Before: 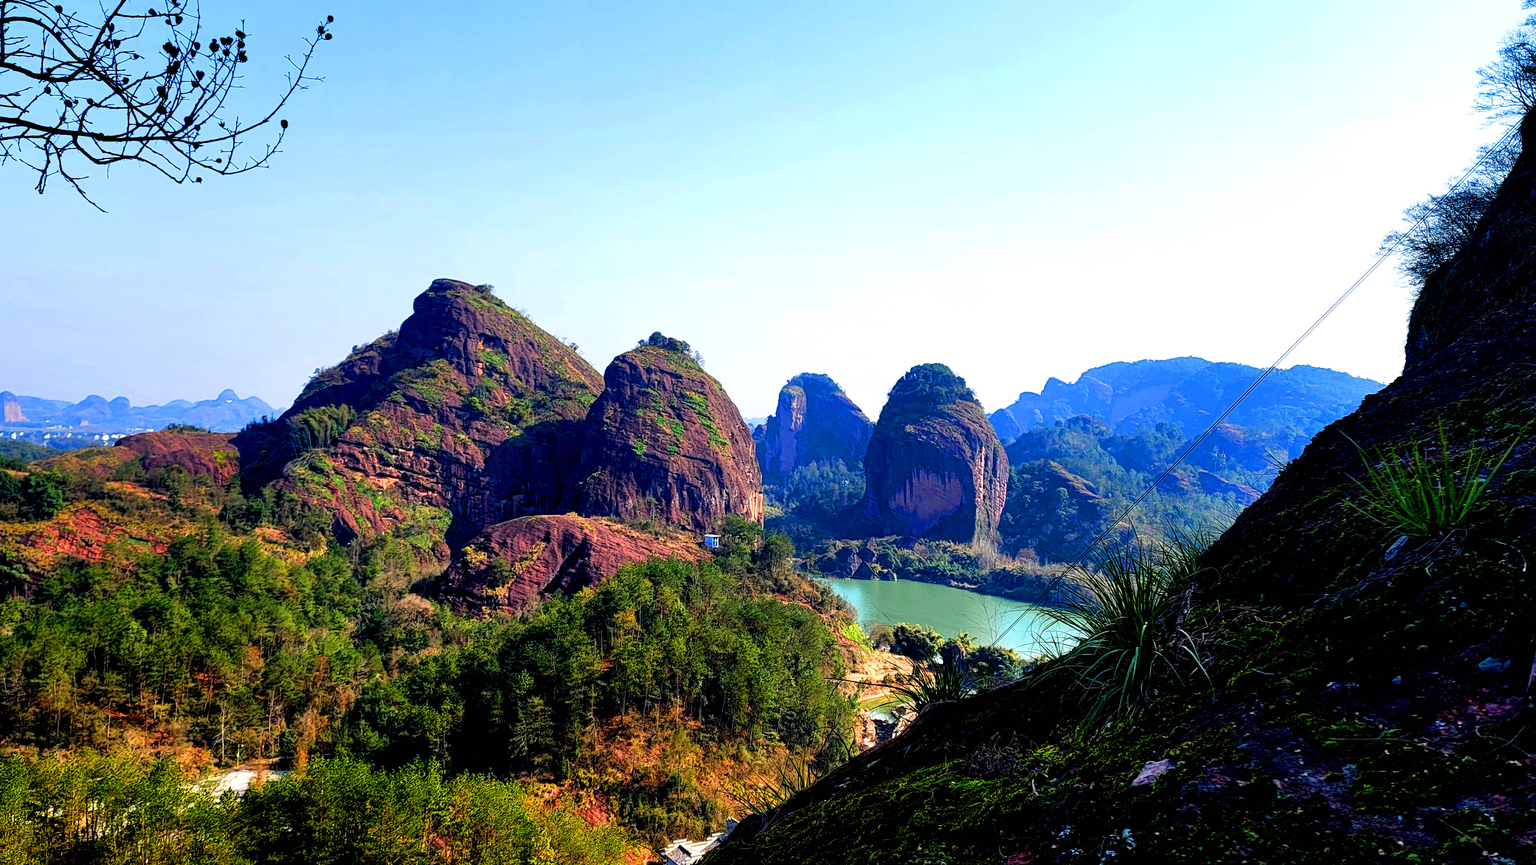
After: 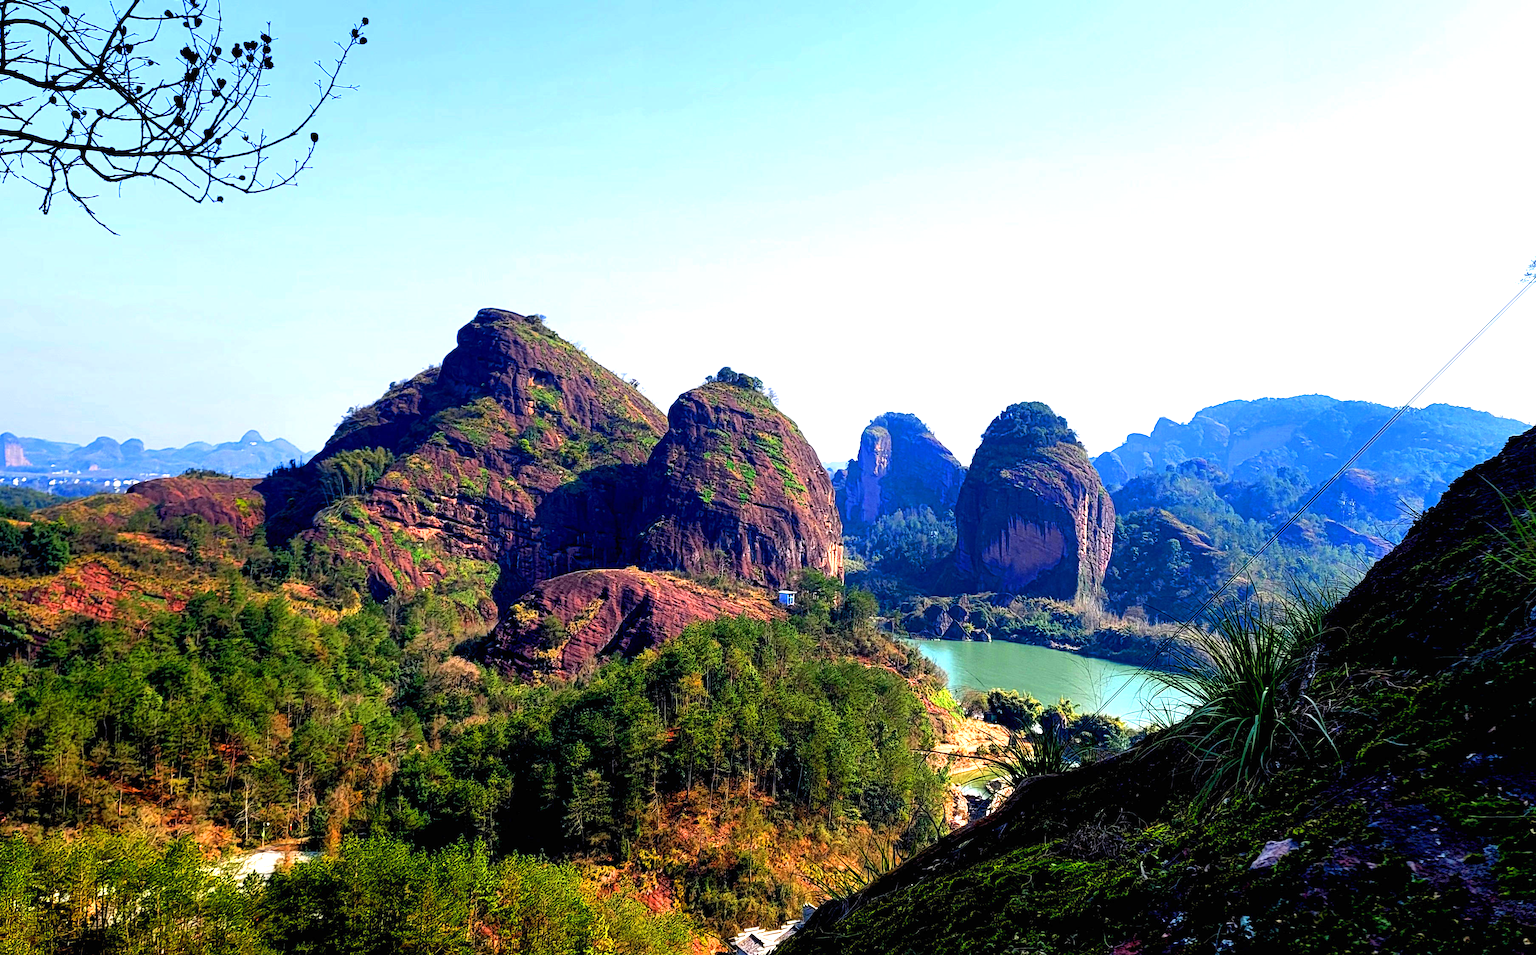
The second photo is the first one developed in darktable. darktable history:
tone equalizer: -8 EV 0.269 EV, -7 EV 0.396 EV, -6 EV 0.44 EV, -5 EV 0.265 EV, -3 EV -0.282 EV, -2 EV -0.413 EV, -1 EV -0.398 EV, +0 EV -0.24 EV
crop: right 9.5%, bottom 0.036%
exposure: exposure 0.607 EV, compensate highlight preservation false
